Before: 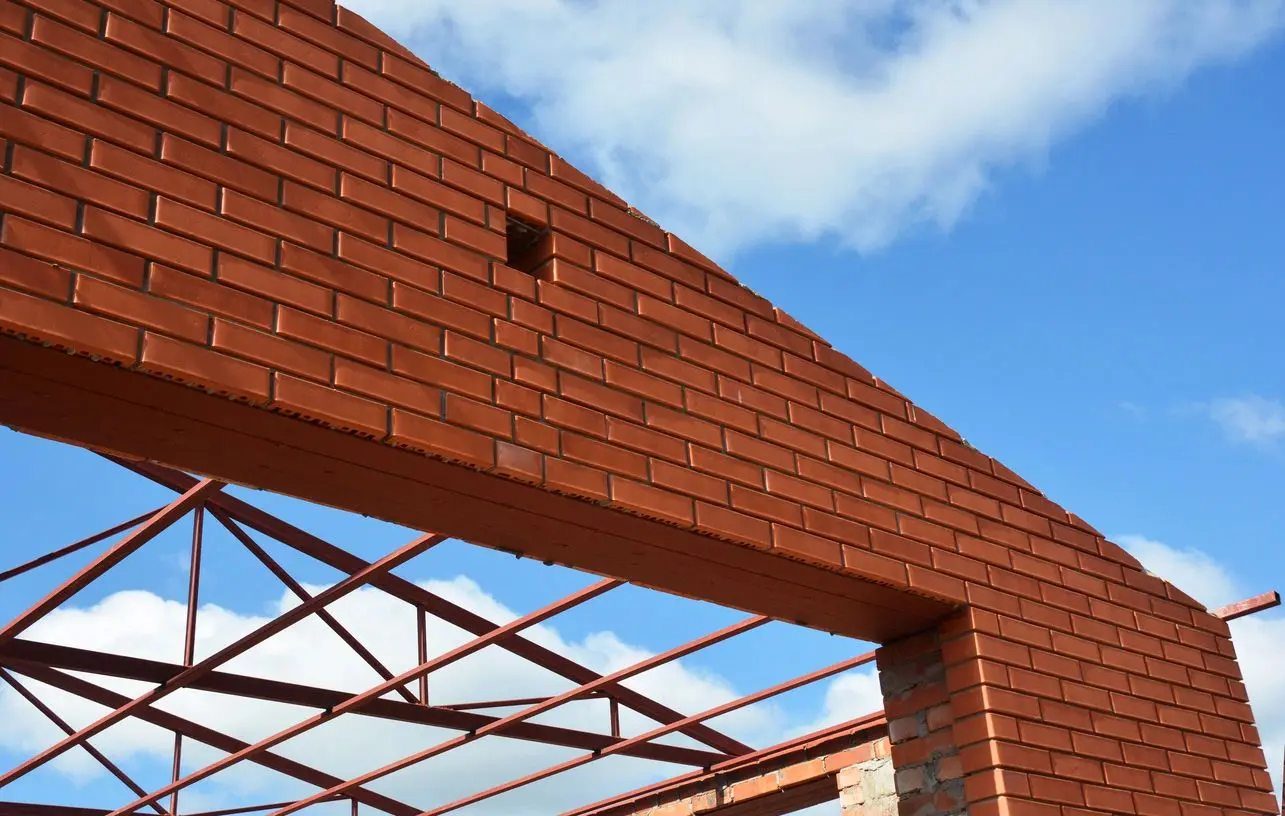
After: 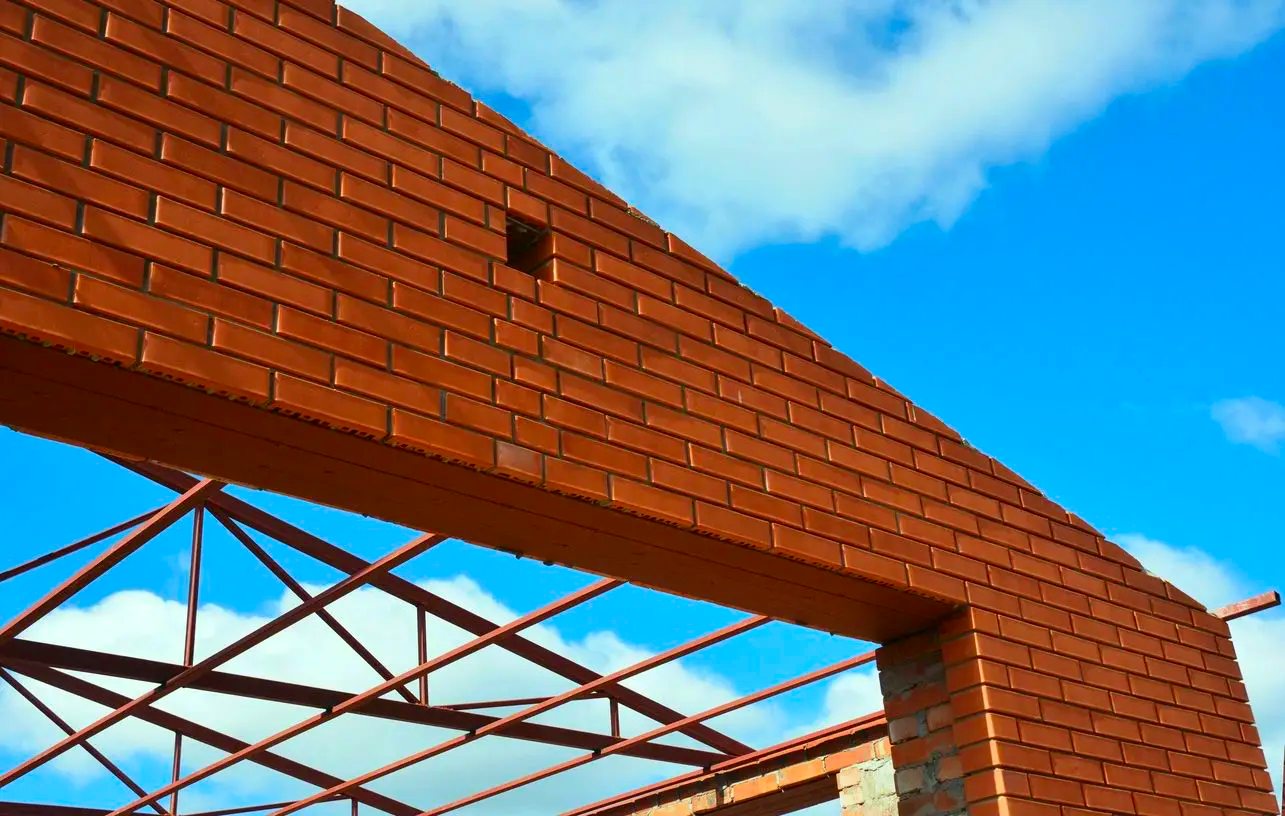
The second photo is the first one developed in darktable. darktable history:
color correction: highlights a* -7.37, highlights b* 1.15, shadows a* -3.42, saturation 1.37
